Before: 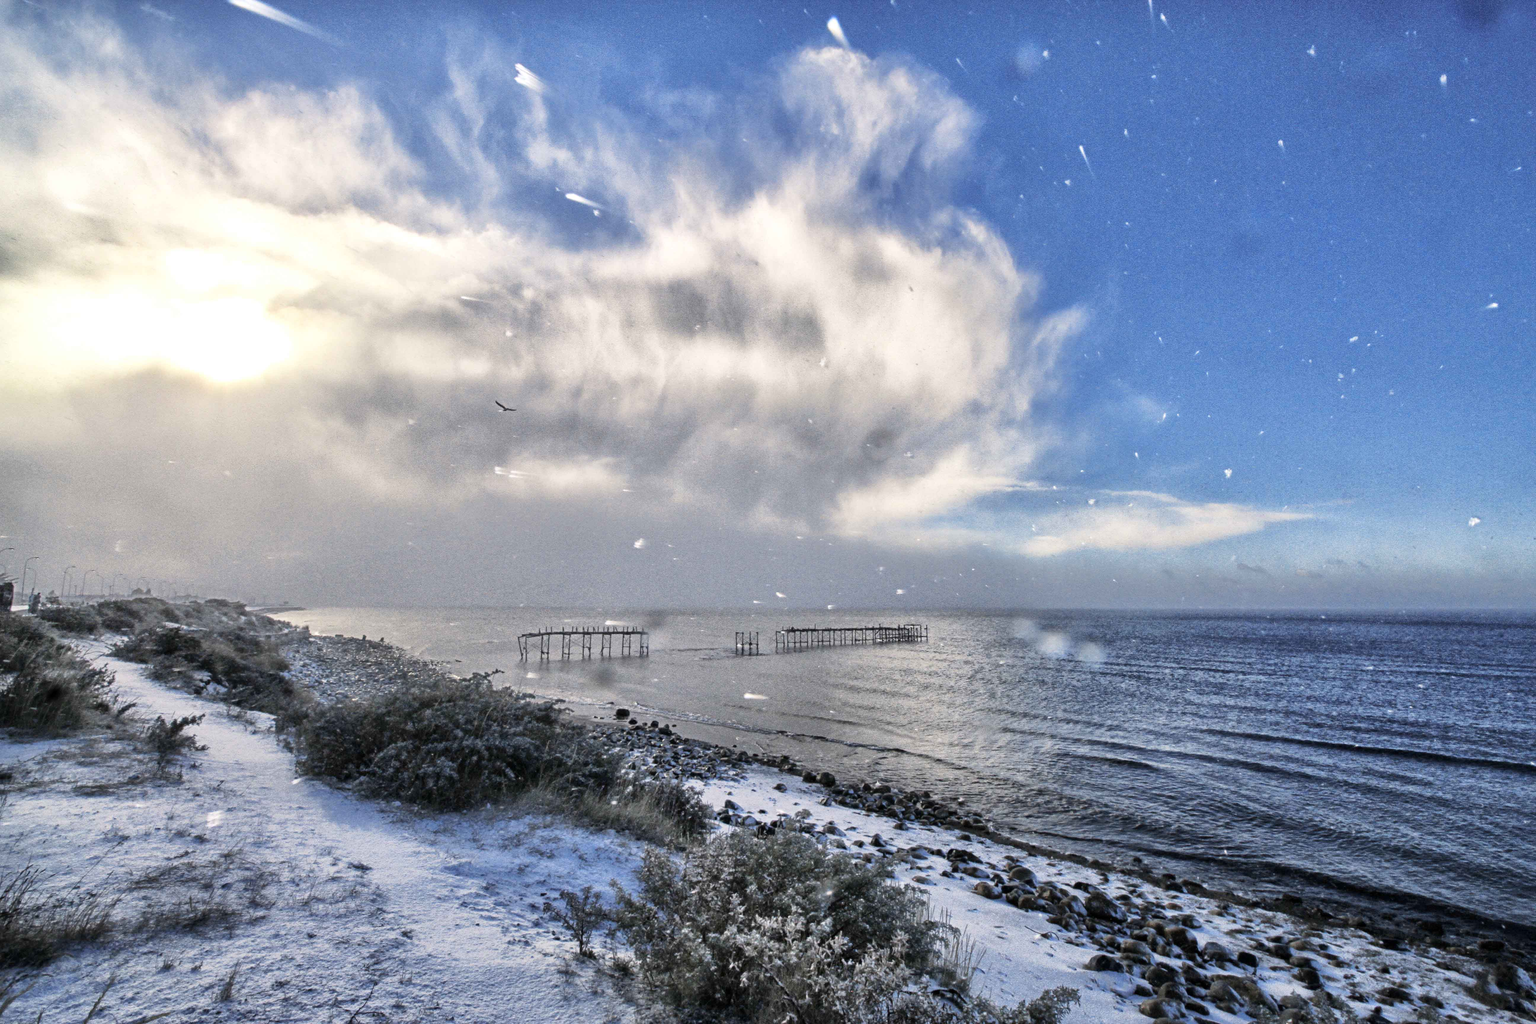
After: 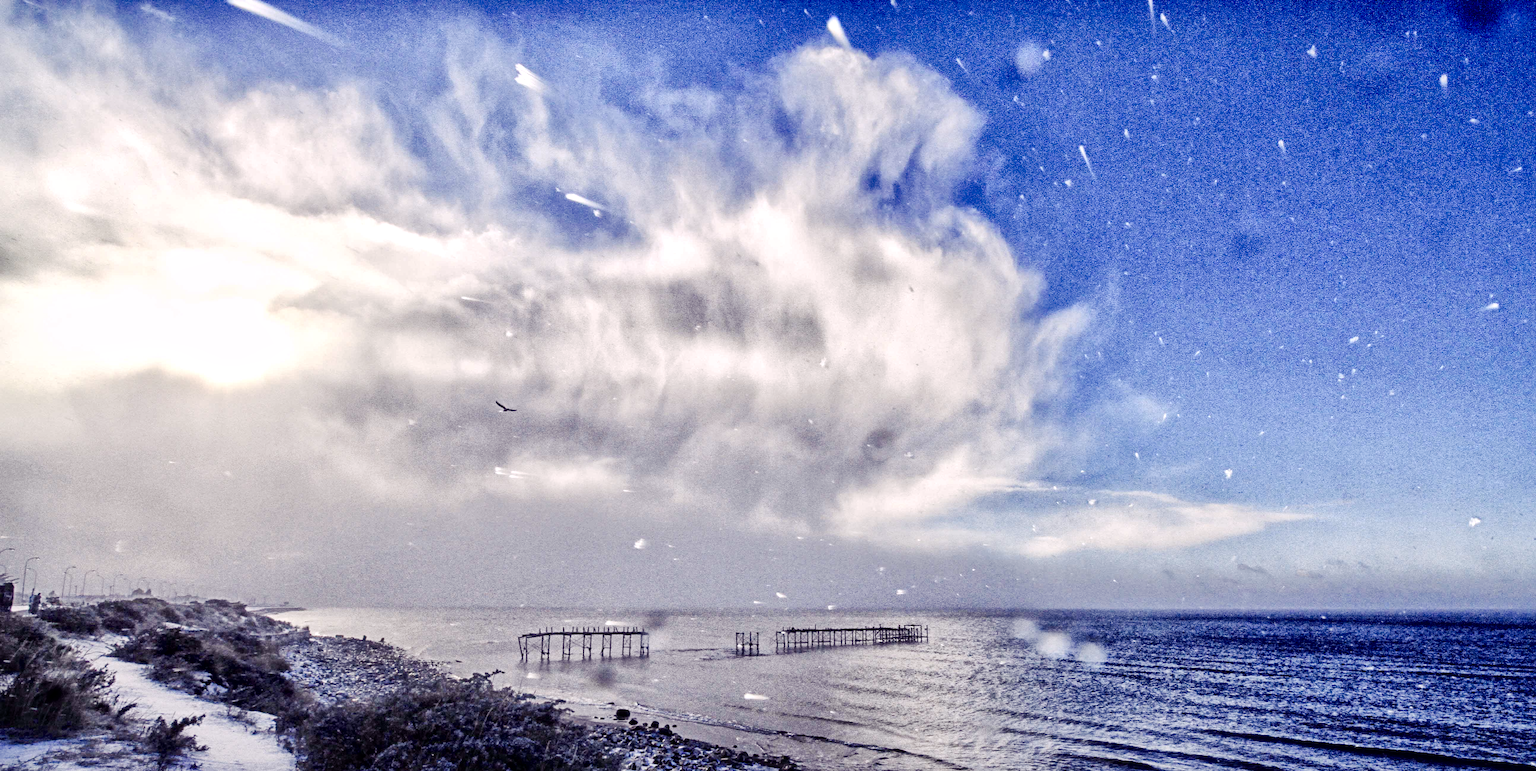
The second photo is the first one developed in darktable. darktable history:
local contrast: mode bilateral grid, contrast 20, coarseness 51, detail 140%, midtone range 0.2
color balance rgb: shadows lift › luminance -22.051%, shadows lift › chroma 9.282%, shadows lift › hue 283.93°, highlights gain › chroma 1.438%, highlights gain › hue 308.51°, linear chroma grading › global chroma 0.668%, perceptual saturation grading › global saturation 20%, perceptual saturation grading › highlights -49.36%, perceptual saturation grading › shadows 23.968%, saturation formula JzAzBz (2021)
crop: bottom 24.623%
tone curve: curves: ch0 [(0, 0) (0.003, 0.005) (0.011, 0.011) (0.025, 0.022) (0.044, 0.035) (0.069, 0.051) (0.1, 0.073) (0.136, 0.106) (0.177, 0.147) (0.224, 0.195) (0.277, 0.253) (0.335, 0.315) (0.399, 0.388) (0.468, 0.488) (0.543, 0.586) (0.623, 0.685) (0.709, 0.764) (0.801, 0.838) (0.898, 0.908) (1, 1)], preserve colors none
